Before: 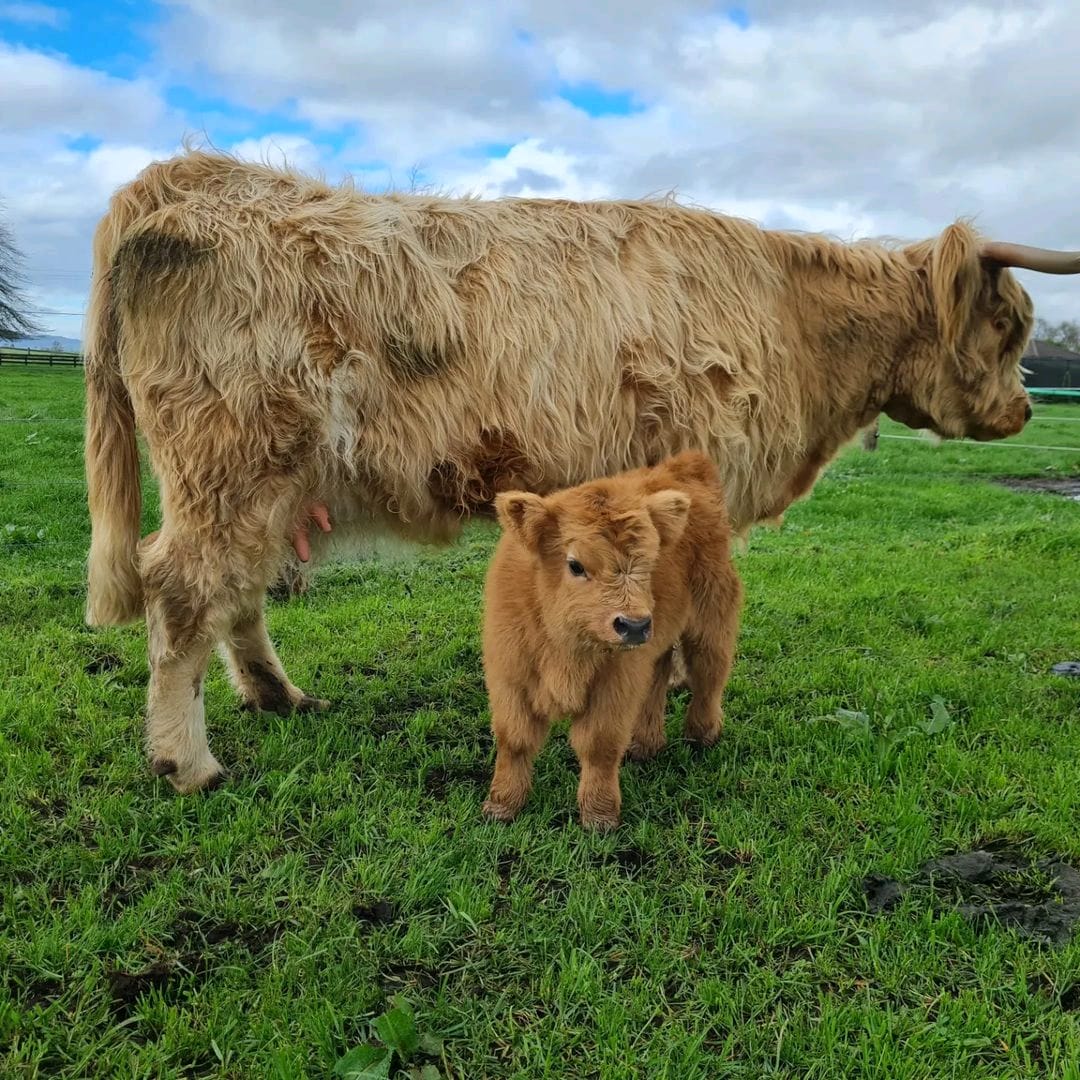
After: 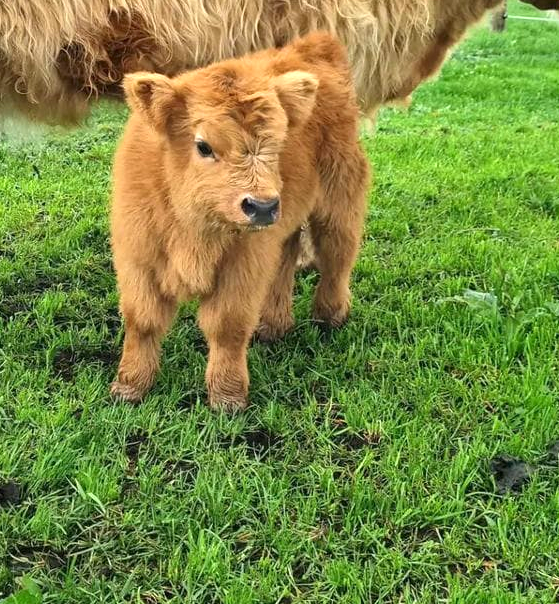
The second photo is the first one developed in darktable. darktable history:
crop: left 34.479%, top 38.822%, right 13.718%, bottom 5.172%
exposure: exposure 1.15 EV, compensate highlight preservation false
